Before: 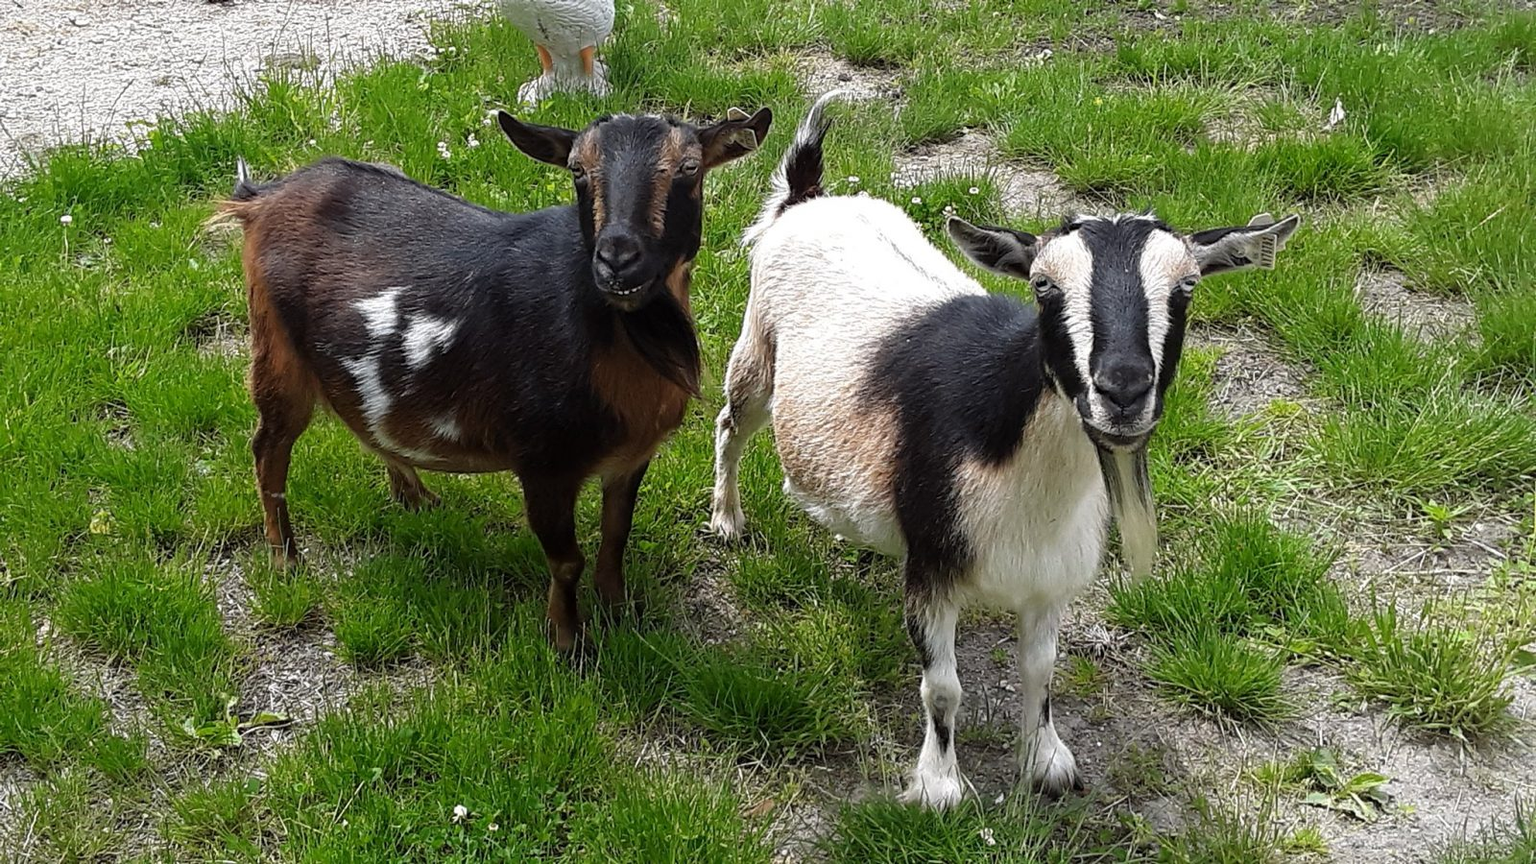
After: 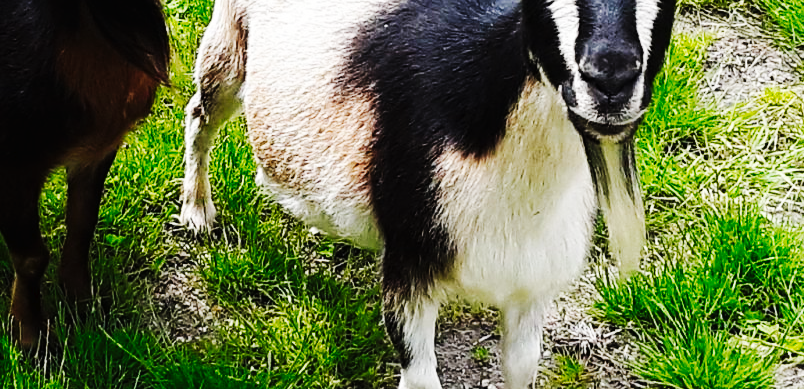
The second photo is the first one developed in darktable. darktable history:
base curve: curves: ch0 [(0, 0) (0.032, 0.025) (0.121, 0.166) (0.206, 0.329) (0.605, 0.79) (1, 1)], preserve colors none
crop: left 35.03%, top 36.625%, right 14.663%, bottom 20.057%
tone curve: curves: ch0 [(0, 0) (0.003, 0.008) (0.011, 0.011) (0.025, 0.018) (0.044, 0.028) (0.069, 0.039) (0.1, 0.056) (0.136, 0.081) (0.177, 0.118) (0.224, 0.164) (0.277, 0.223) (0.335, 0.3) (0.399, 0.399) (0.468, 0.51) (0.543, 0.618) (0.623, 0.71) (0.709, 0.79) (0.801, 0.865) (0.898, 0.93) (1, 1)], preserve colors none
